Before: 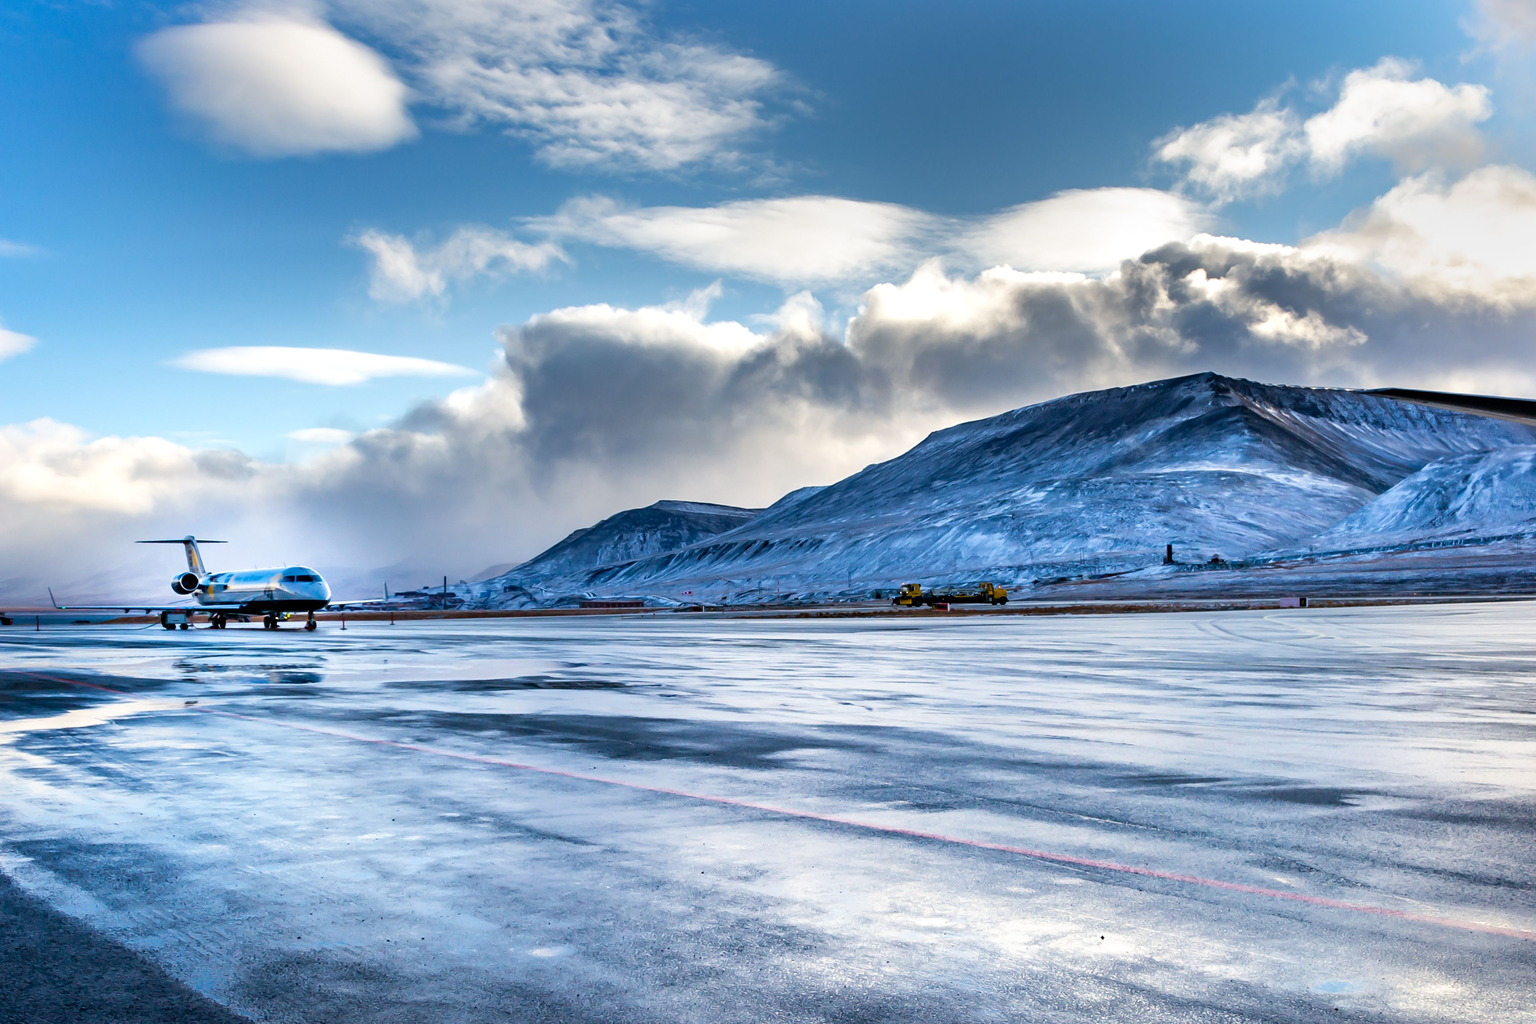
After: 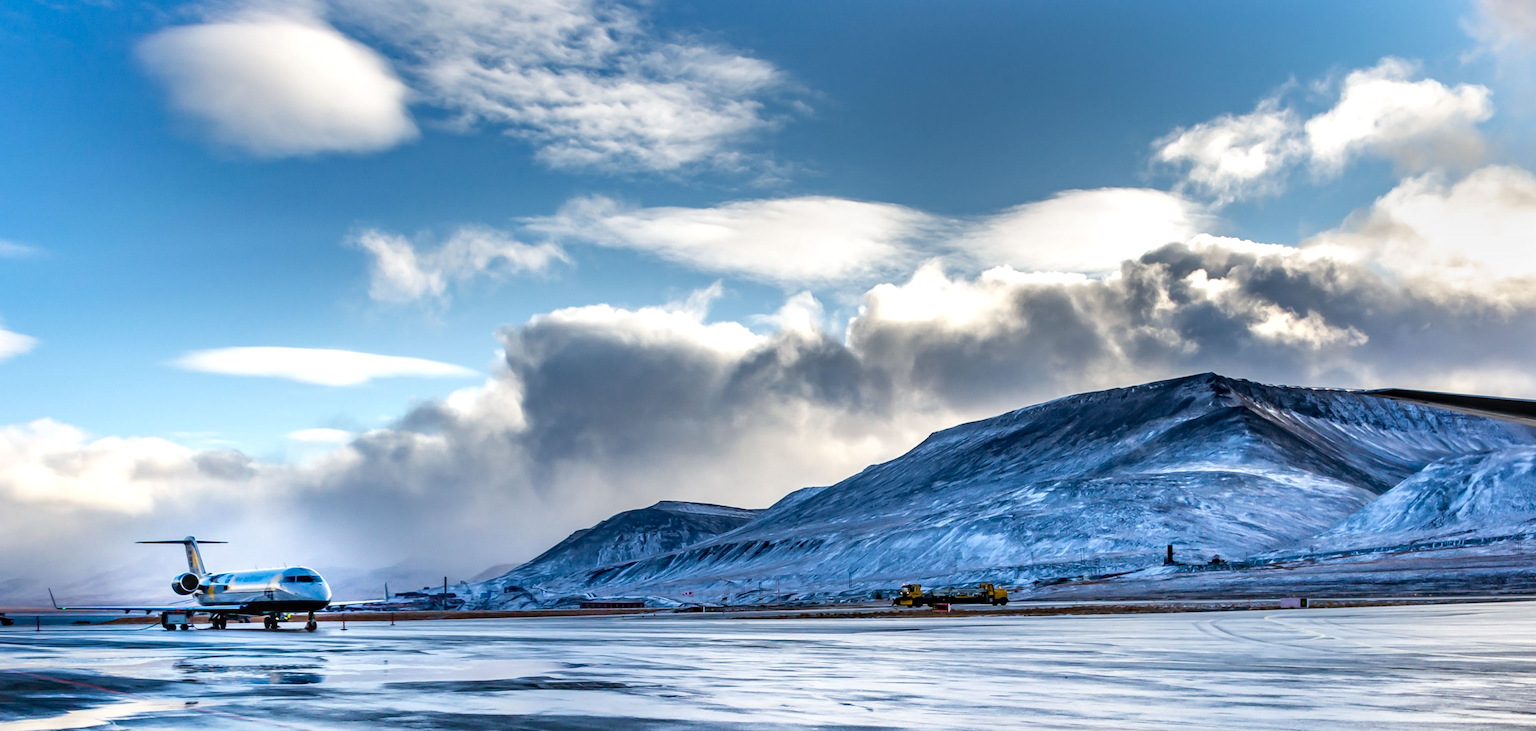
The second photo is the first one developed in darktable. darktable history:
crop: bottom 28.576%
local contrast: on, module defaults
white balance: emerald 1
